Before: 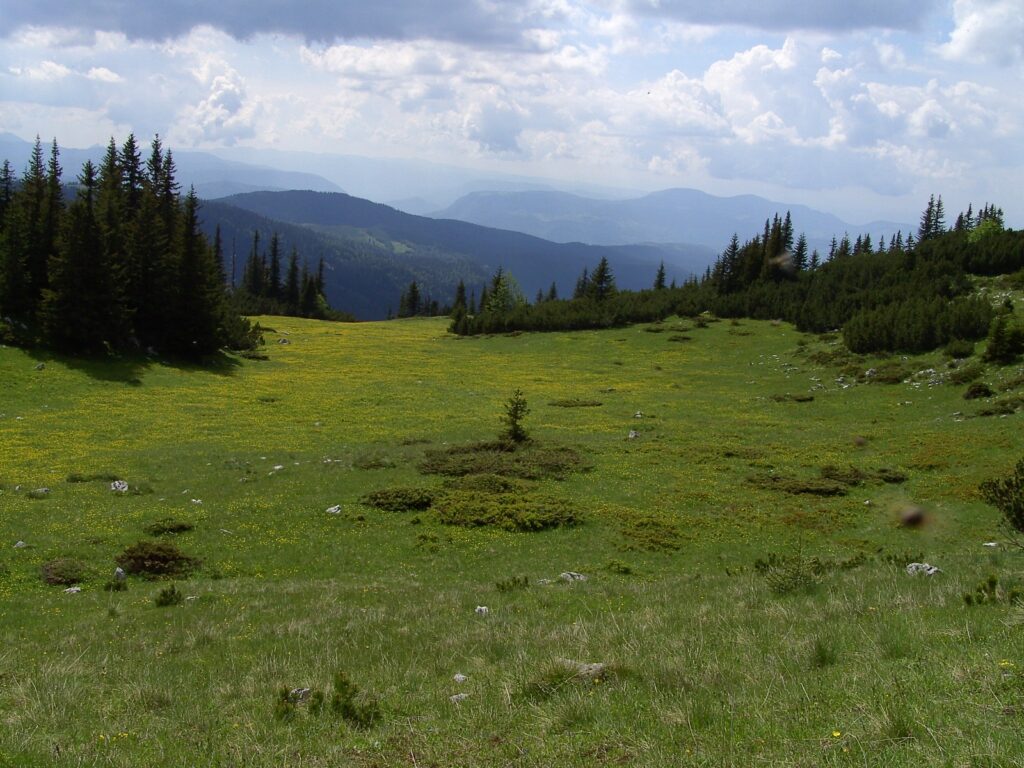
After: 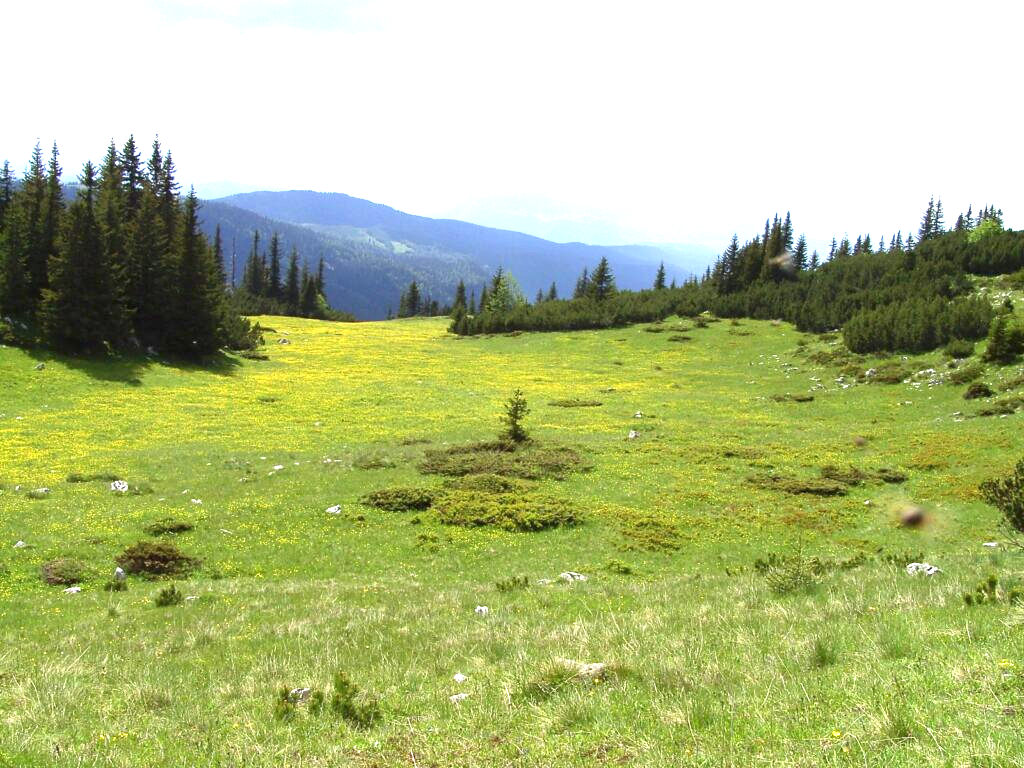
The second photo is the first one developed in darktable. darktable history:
exposure: black level correction 0, exposure 2 EV, compensate exposure bias true, compensate highlight preservation false
